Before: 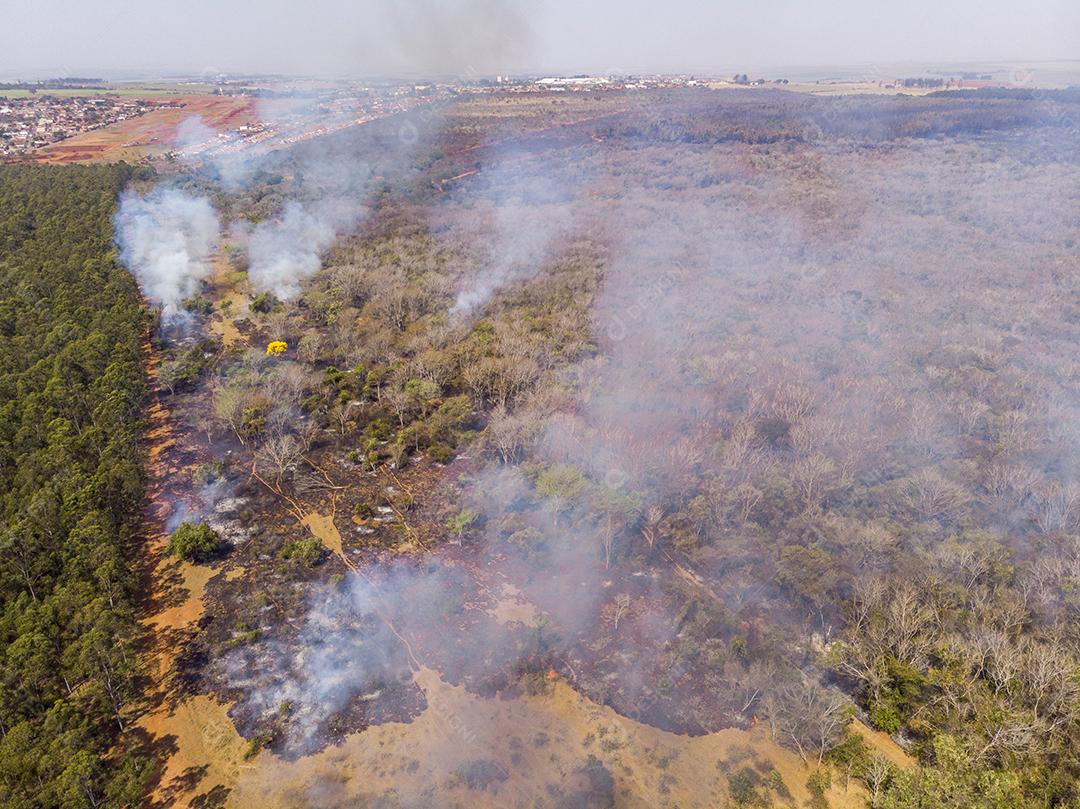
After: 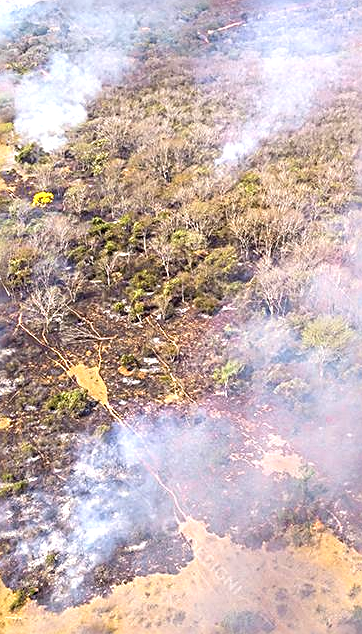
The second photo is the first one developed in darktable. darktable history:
crop and rotate: left 21.77%, top 18.528%, right 44.676%, bottom 2.997%
sharpen: radius 2.543, amount 0.636
exposure: black level correction 0, exposure 1 EV, compensate exposure bias true, compensate highlight preservation false
